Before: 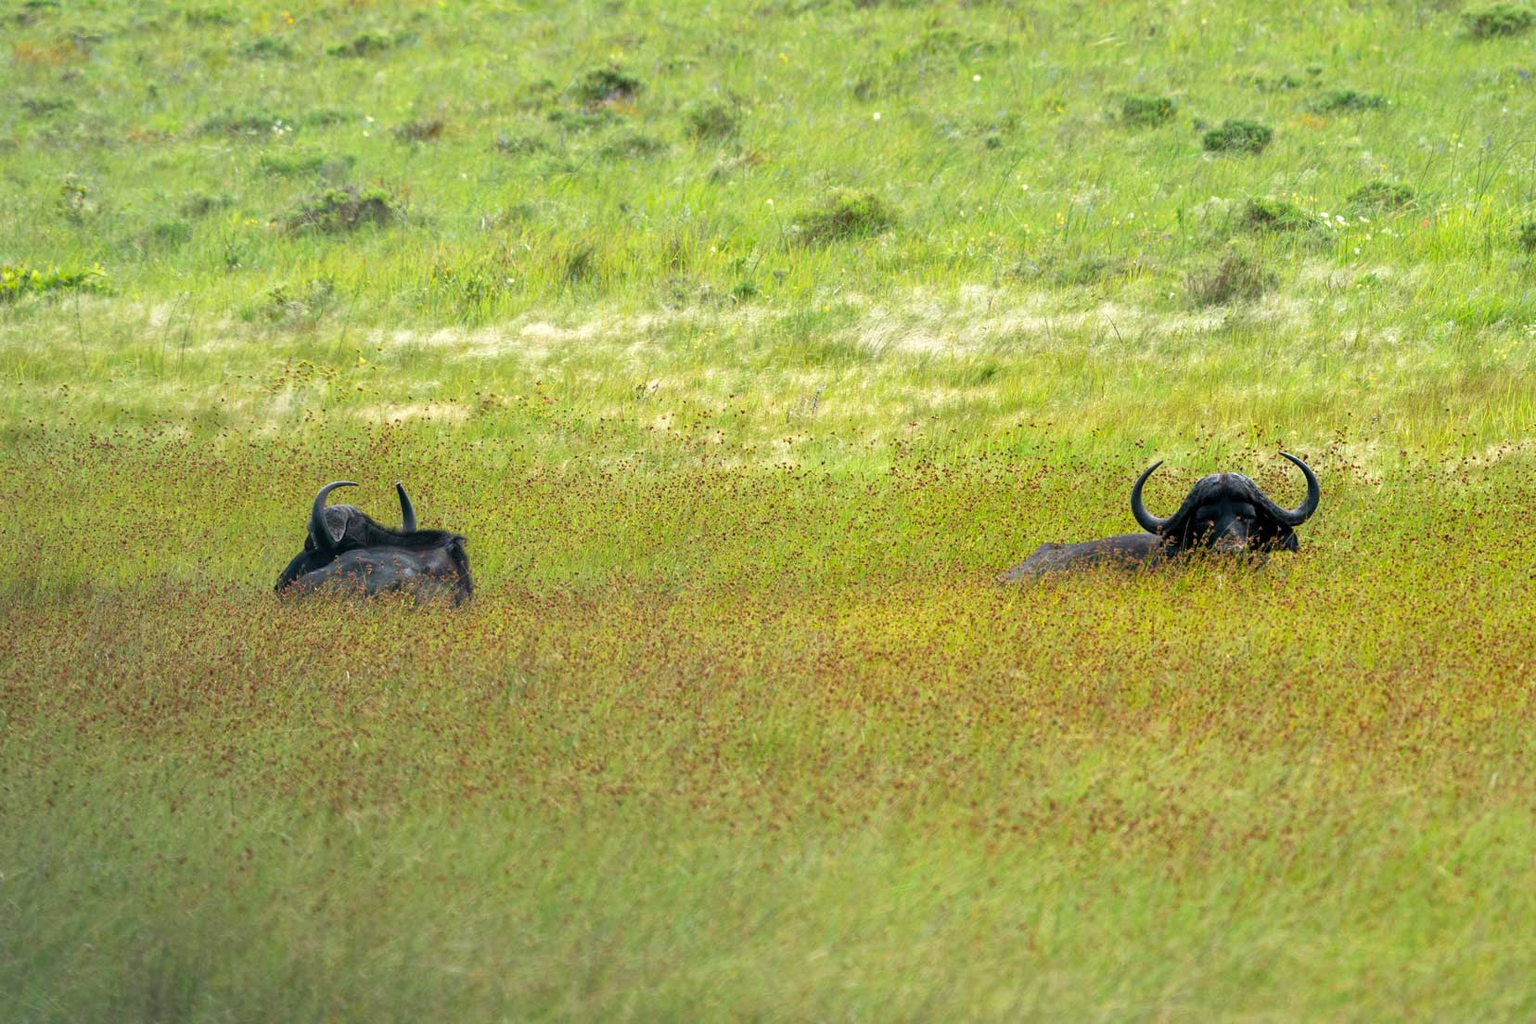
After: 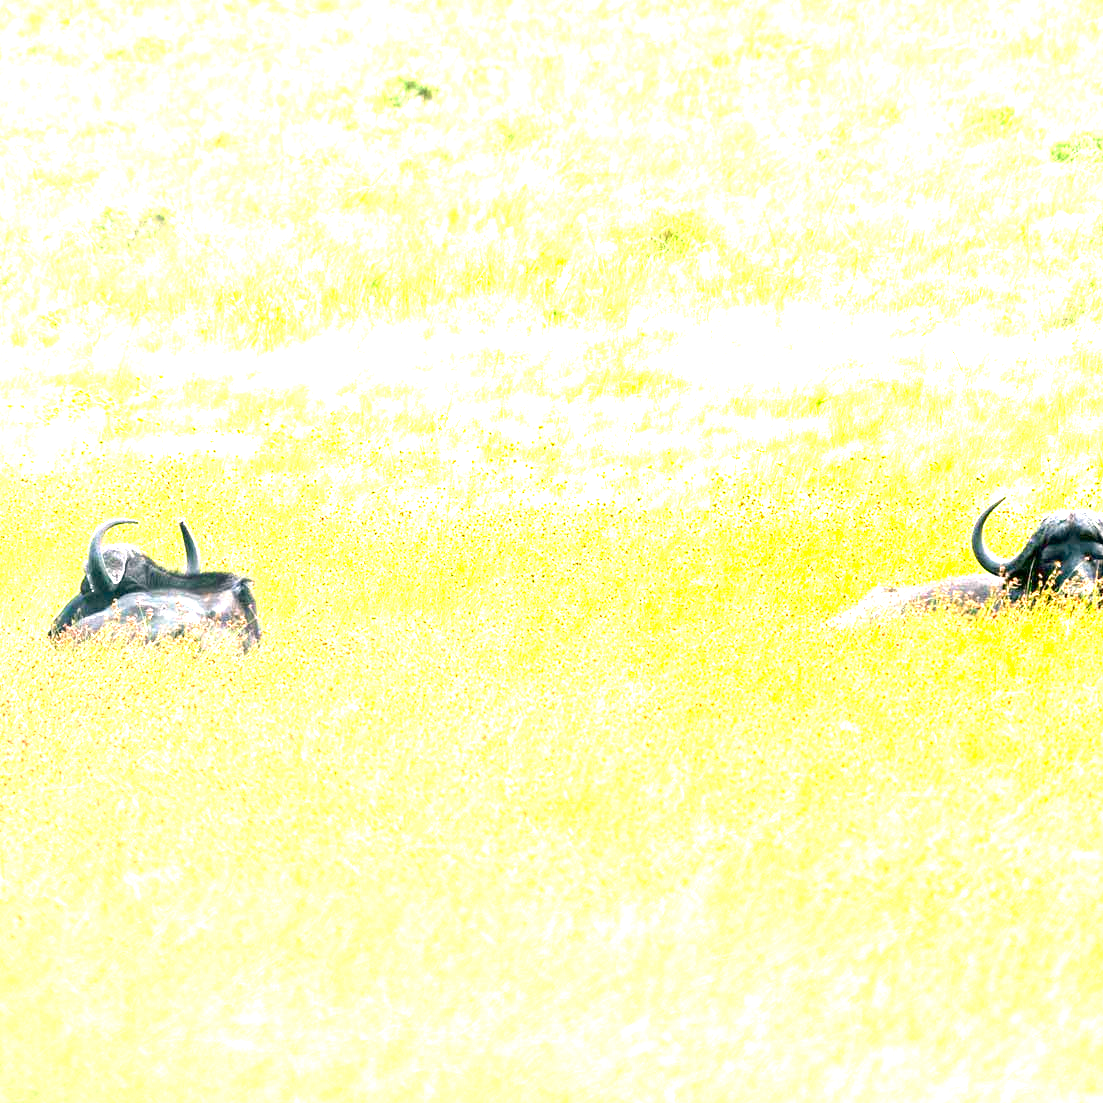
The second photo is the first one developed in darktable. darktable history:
exposure: exposure 3 EV, compensate highlight preservation false
color correction: highlights a* 4.02, highlights b* 4.98, shadows a* -7.55, shadows b* 4.98
crop and rotate: left 15.055%, right 18.278%
